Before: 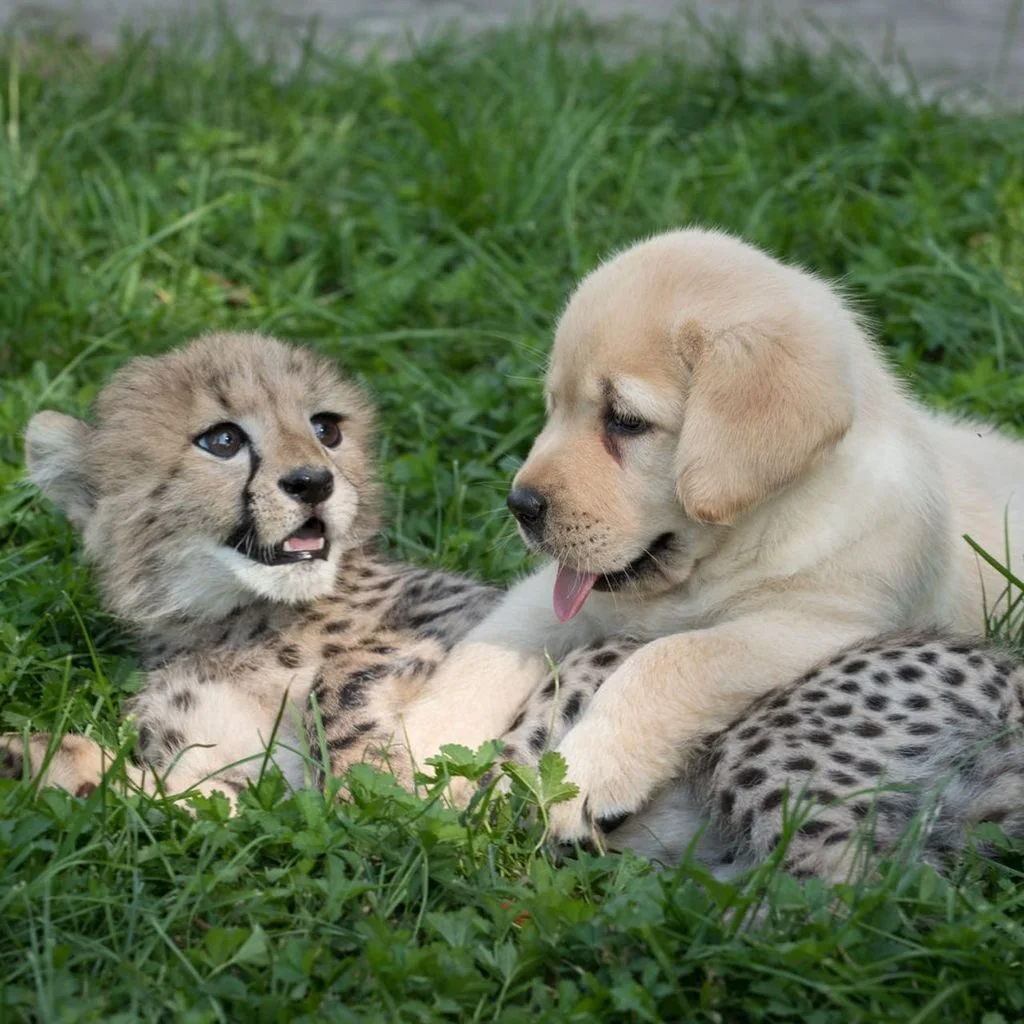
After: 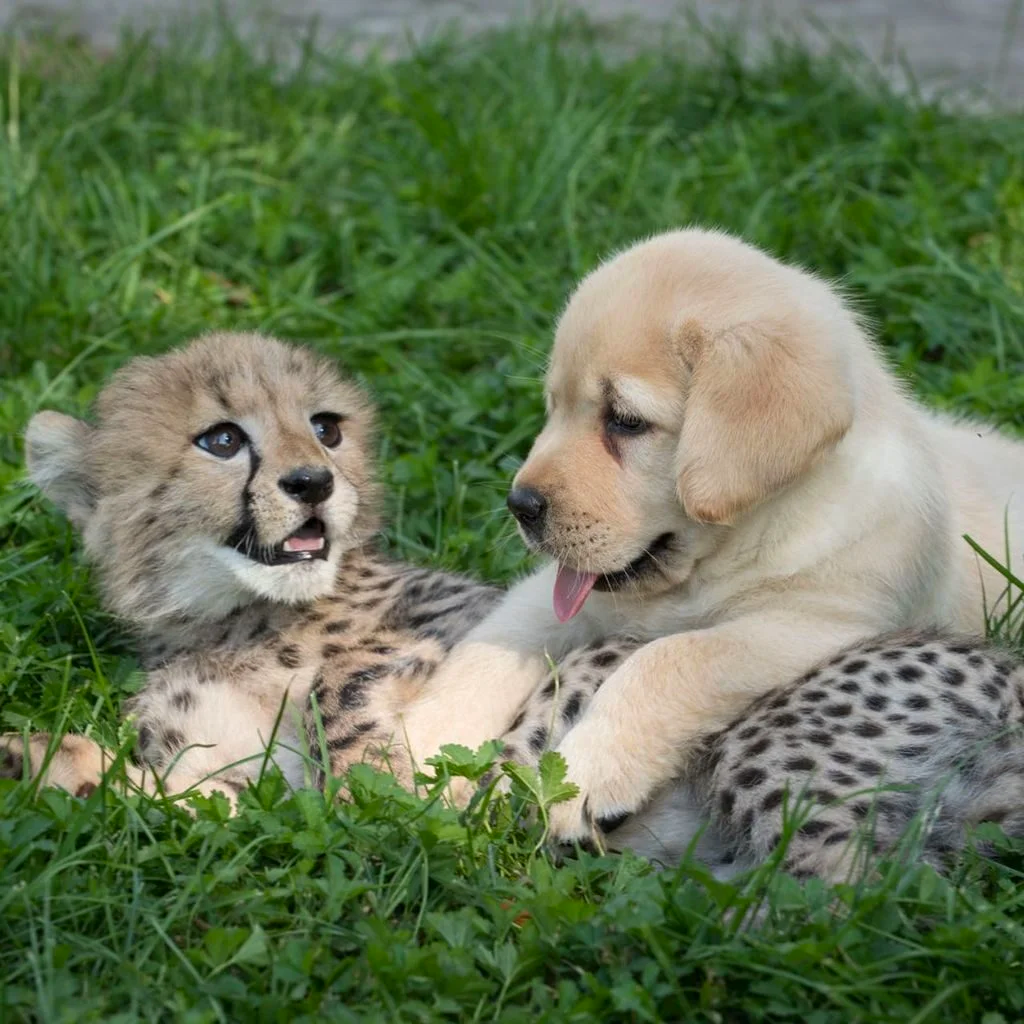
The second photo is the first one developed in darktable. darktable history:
contrast brightness saturation: saturation 0.132
